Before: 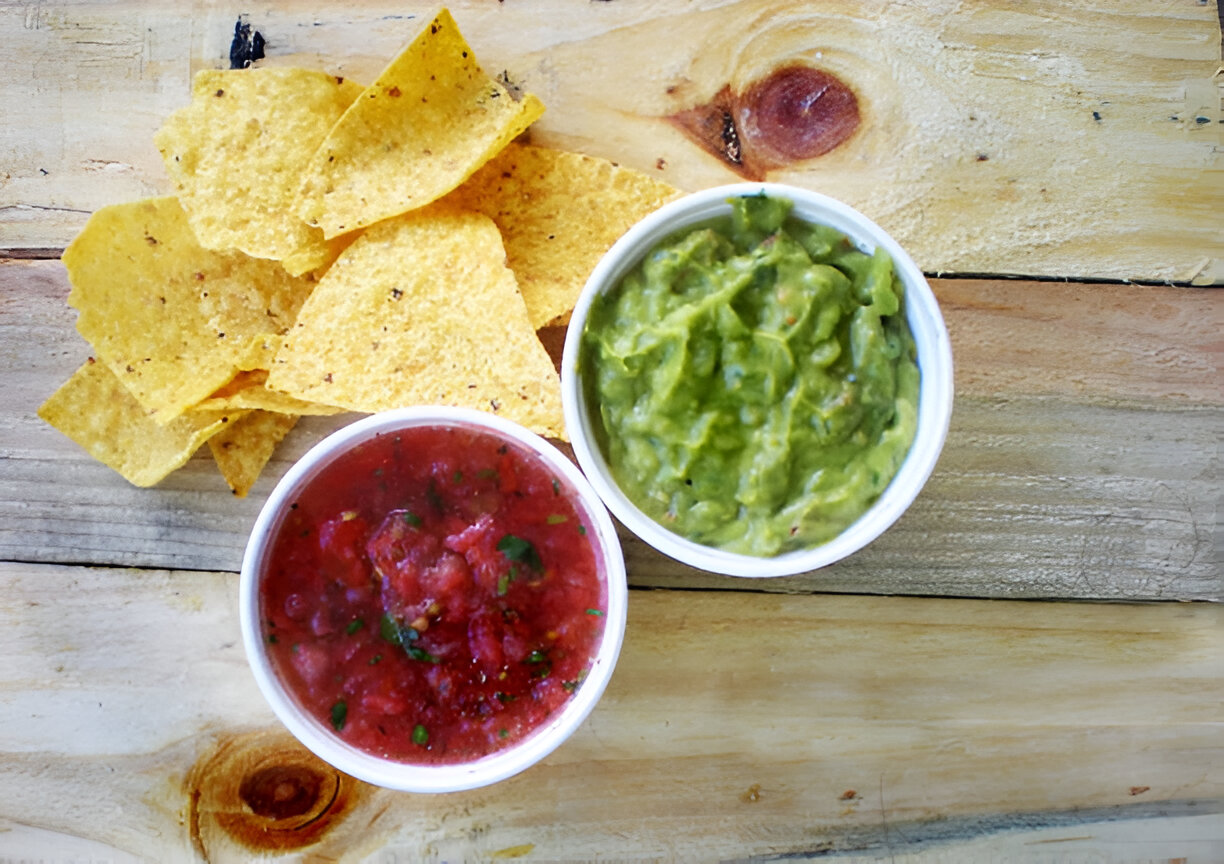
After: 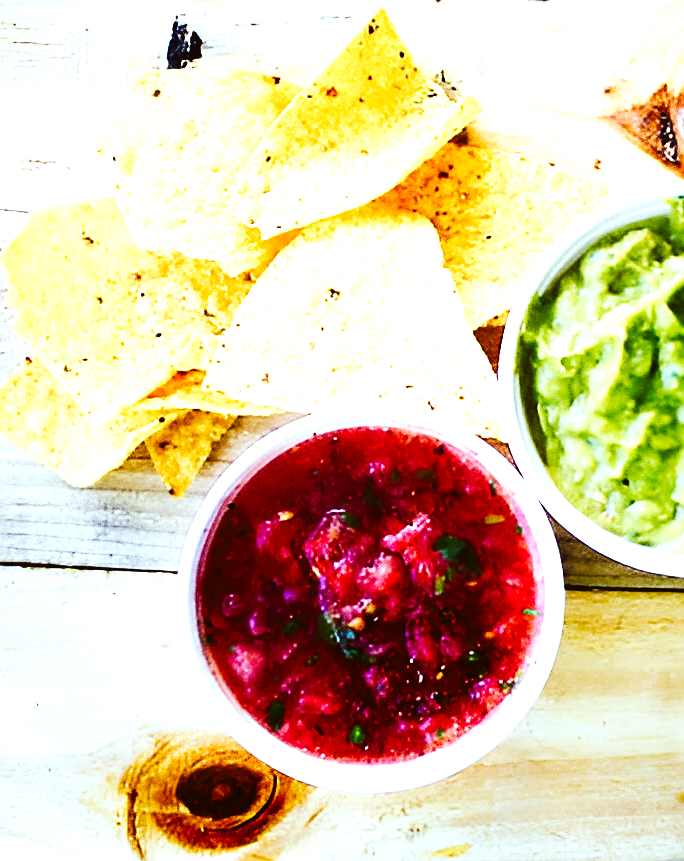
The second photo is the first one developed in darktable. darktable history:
color correction: highlights a* -4.97, highlights b* -3.17, shadows a* 4.11, shadows b* 4.34
tone curve: curves: ch0 [(0, 0.026) (0.184, 0.172) (0.391, 0.468) (0.446, 0.56) (0.605, 0.758) (0.831, 0.931) (0.992, 1)]; ch1 [(0, 0) (0.437, 0.447) (0.501, 0.502) (0.538, 0.539) (0.574, 0.589) (0.617, 0.64) (0.699, 0.749) (0.859, 0.919) (1, 1)]; ch2 [(0, 0) (0.33, 0.301) (0.421, 0.443) (0.447, 0.482) (0.499, 0.509) (0.538, 0.564) (0.585, 0.615) (0.664, 0.664) (1, 1)], preserve colors none
sharpen: on, module defaults
color balance rgb: perceptual saturation grading › global saturation 25.067%, perceptual saturation grading › highlights -50.085%, perceptual saturation grading › shadows 31.093%, perceptual brilliance grading › highlights 18.396%, perceptual brilliance grading › mid-tones 30.668%, perceptual brilliance grading › shadows -31.321%, global vibrance 30.092%, contrast 10.456%
tone equalizer: -8 EV -0.442 EV, -7 EV -0.394 EV, -6 EV -0.312 EV, -5 EV -0.205 EV, -3 EV 0.22 EV, -2 EV 0.336 EV, -1 EV 0.365 EV, +0 EV 0.388 EV
crop: left 5.199%, right 38.735%
